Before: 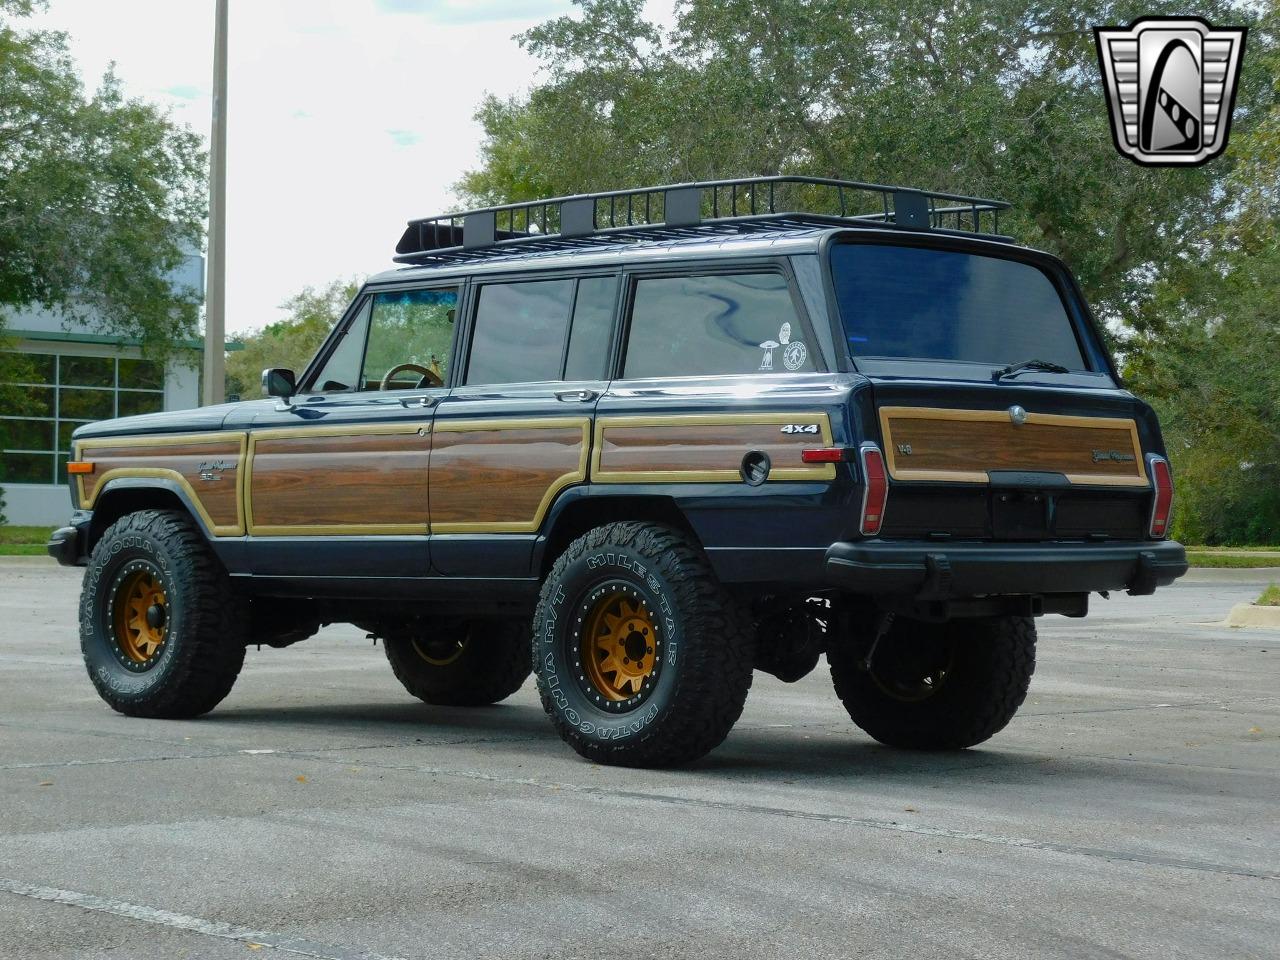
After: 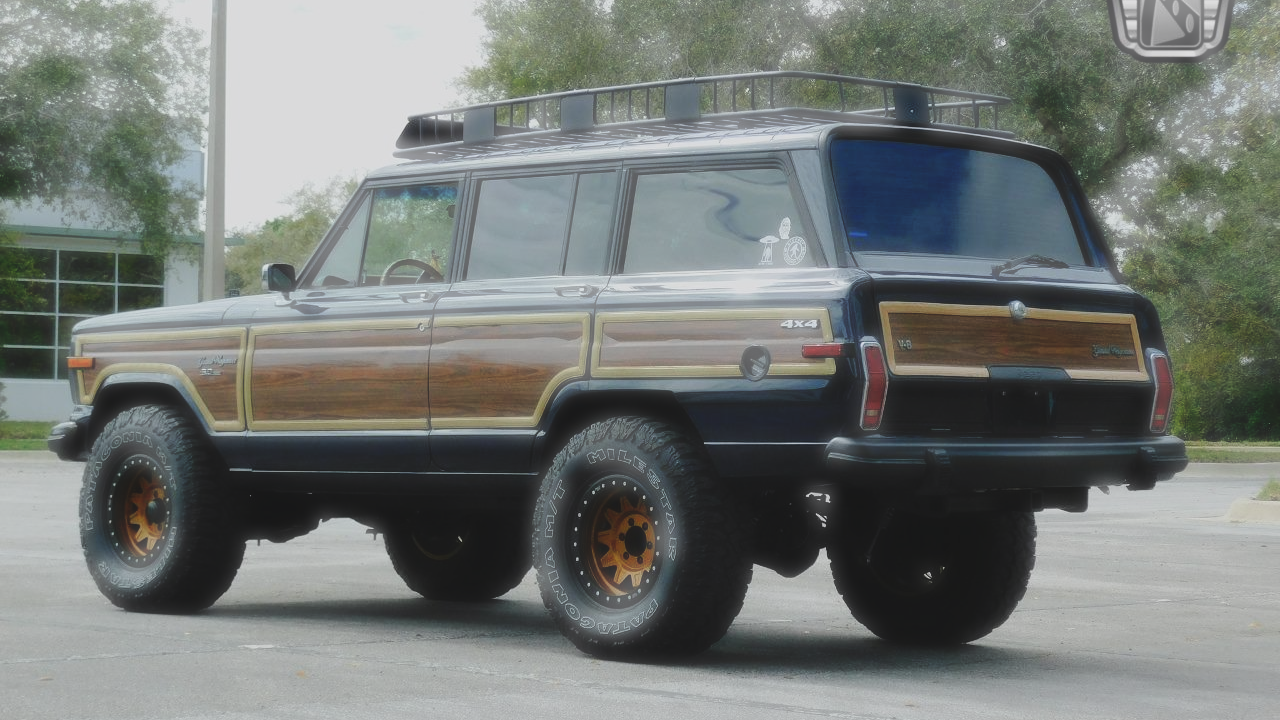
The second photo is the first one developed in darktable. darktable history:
exposure: black level correction -0.017, exposure -1.051 EV, compensate highlight preservation false
haze removal: strength -0.894, distance 0.229, compatibility mode true, adaptive false
crop: top 11.026%, bottom 13.871%
base curve: curves: ch0 [(0, 0) (0.028, 0.03) (0.121, 0.232) (0.46, 0.748) (0.859, 0.968) (1, 1)], preserve colors none
